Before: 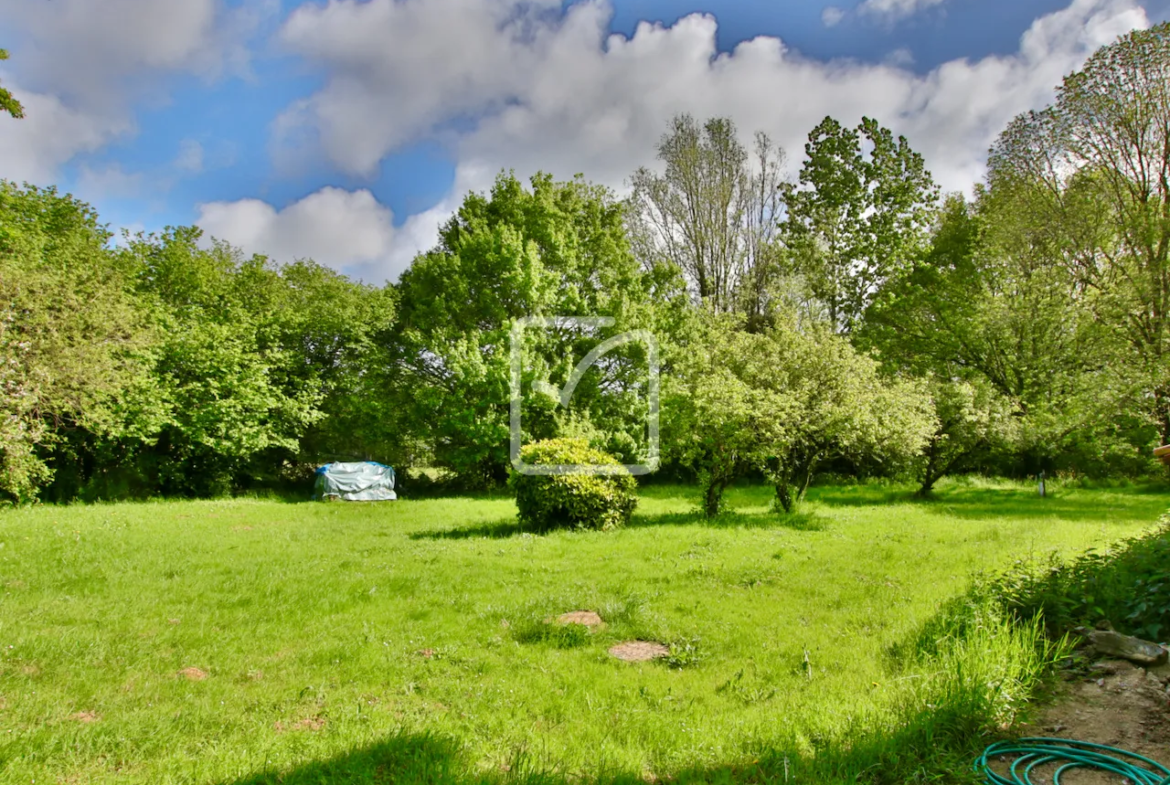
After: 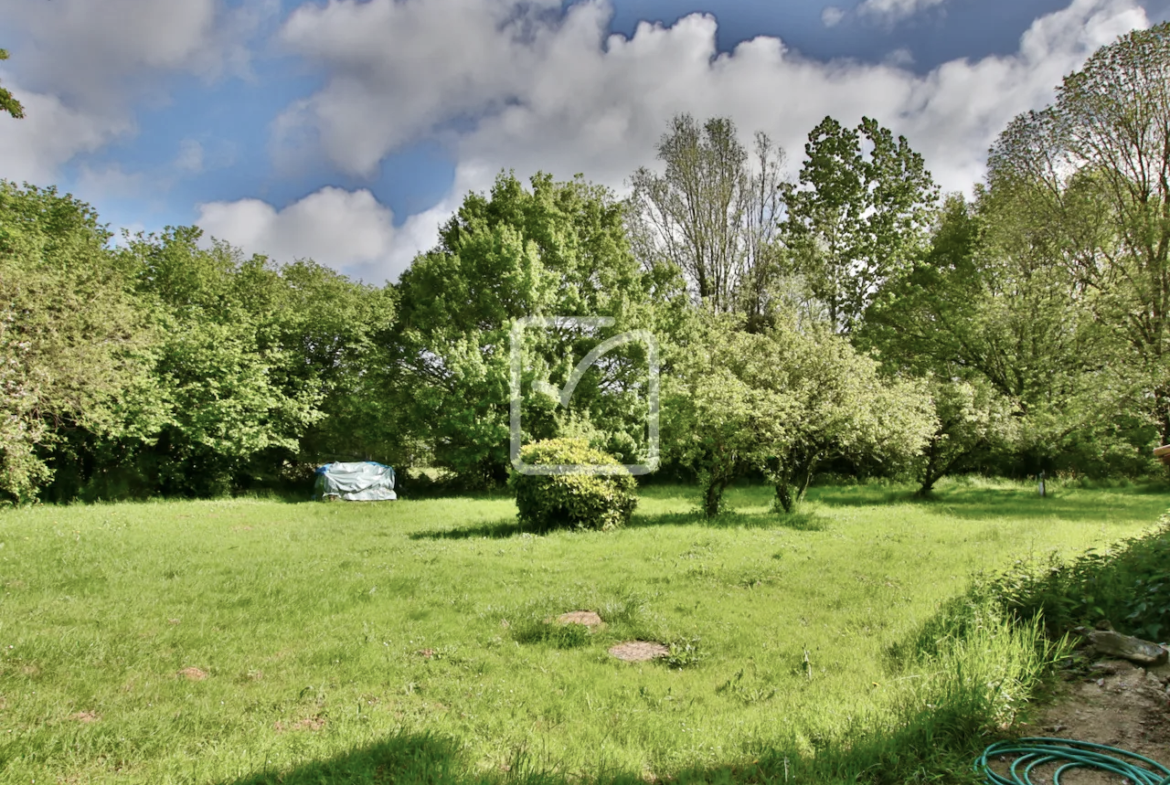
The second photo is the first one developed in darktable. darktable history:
shadows and highlights: soften with gaussian
contrast brightness saturation: contrast 0.103, saturation -0.285
